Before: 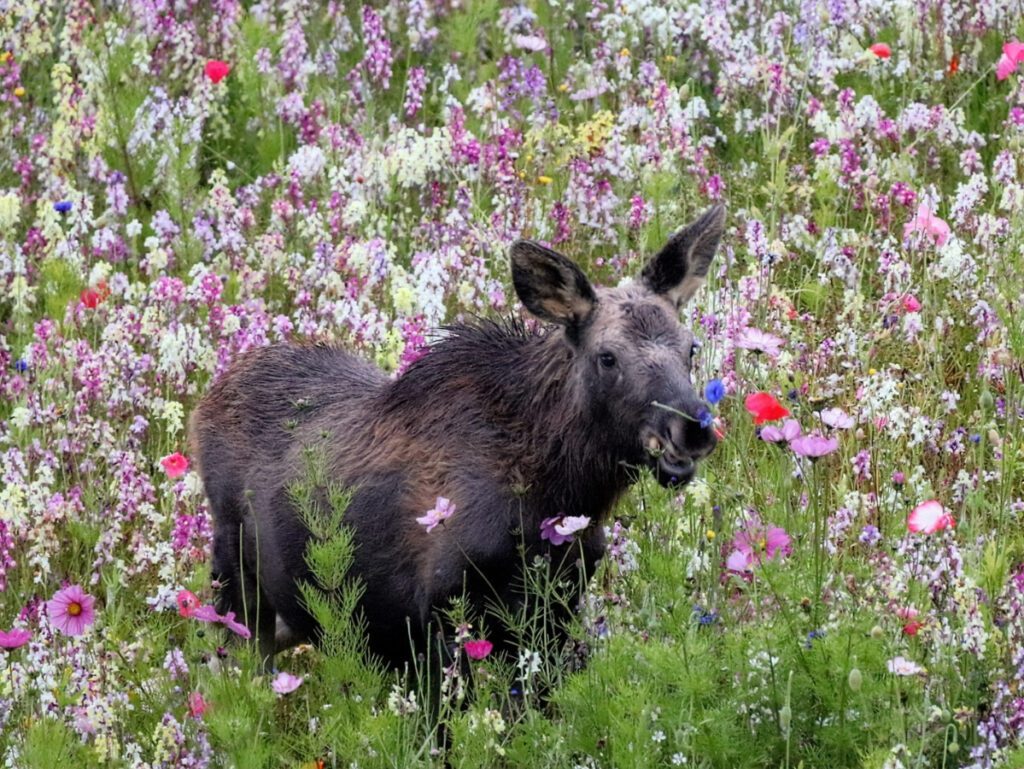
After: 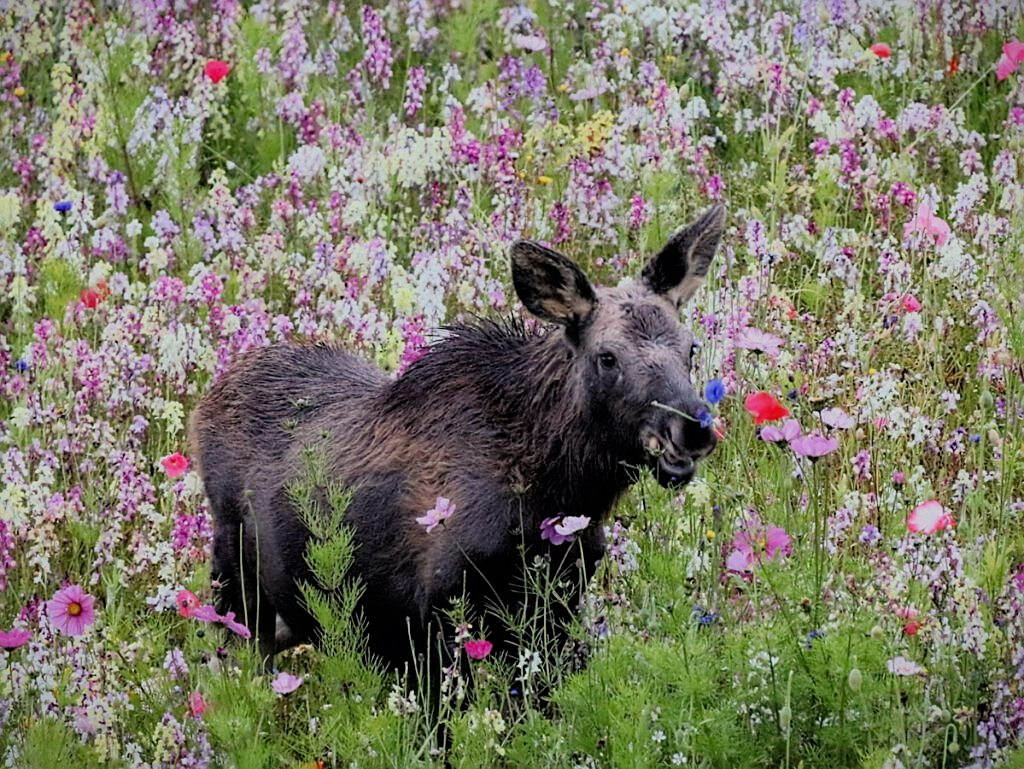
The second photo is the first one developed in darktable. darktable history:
filmic rgb: black relative exposure -8.42 EV, white relative exposure 4.68 EV, hardness 3.82, color science v6 (2022)
vignetting: fall-off start 97.23%, saturation -0.024, center (-0.033, -0.042), width/height ratio 1.179, unbound false
sharpen: on, module defaults
